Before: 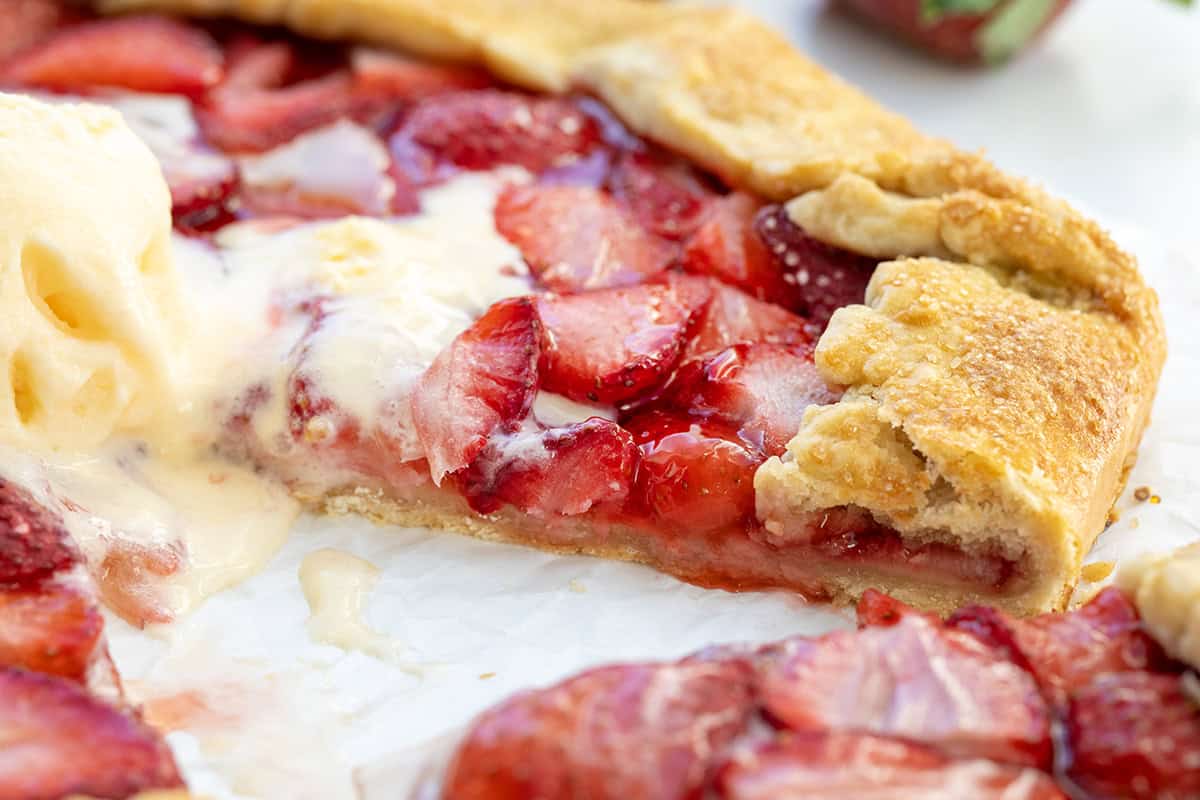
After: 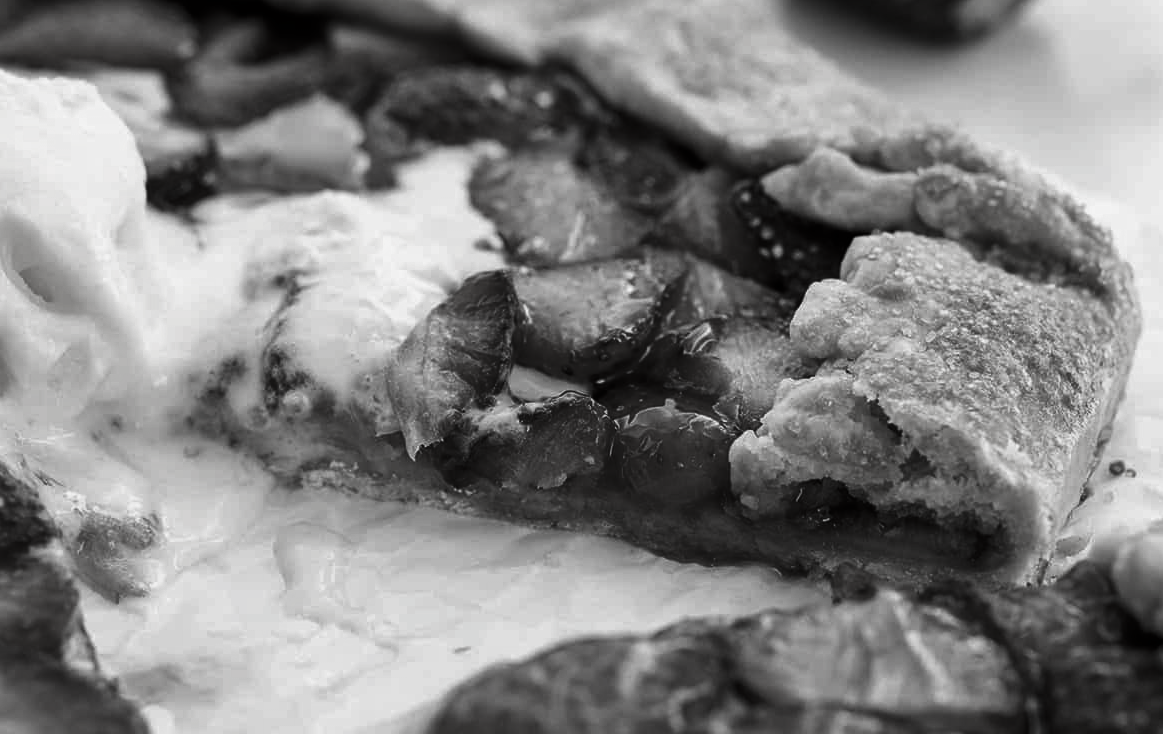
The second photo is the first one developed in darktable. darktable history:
crop: left 2.164%, top 3.276%, right 0.904%, bottom 4.907%
contrast brightness saturation: contrast -0.034, brightness -0.579, saturation -0.991
